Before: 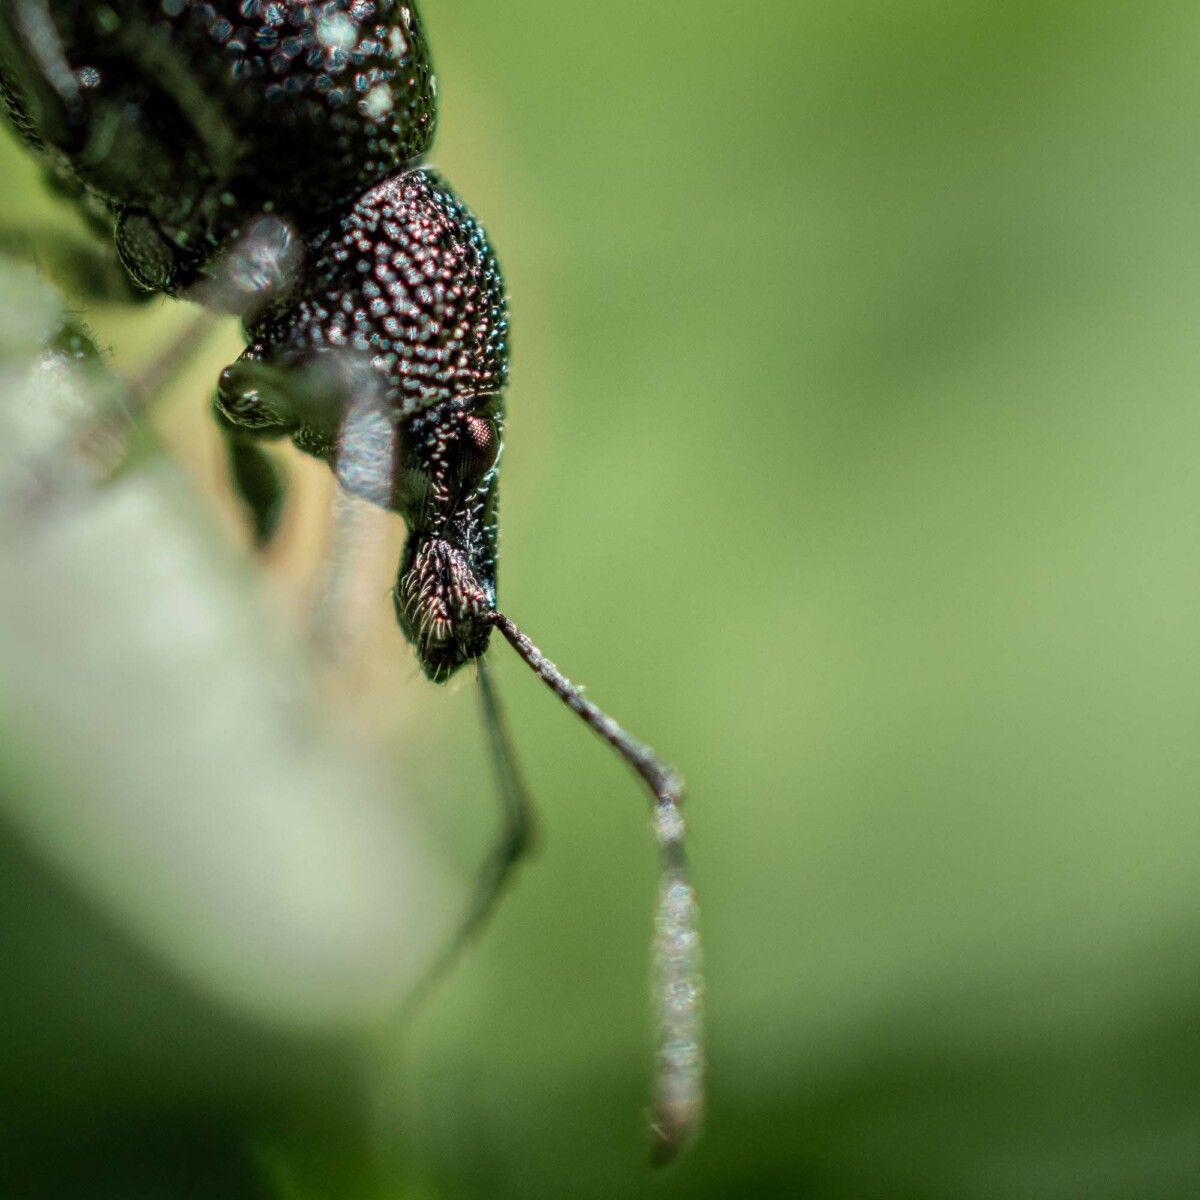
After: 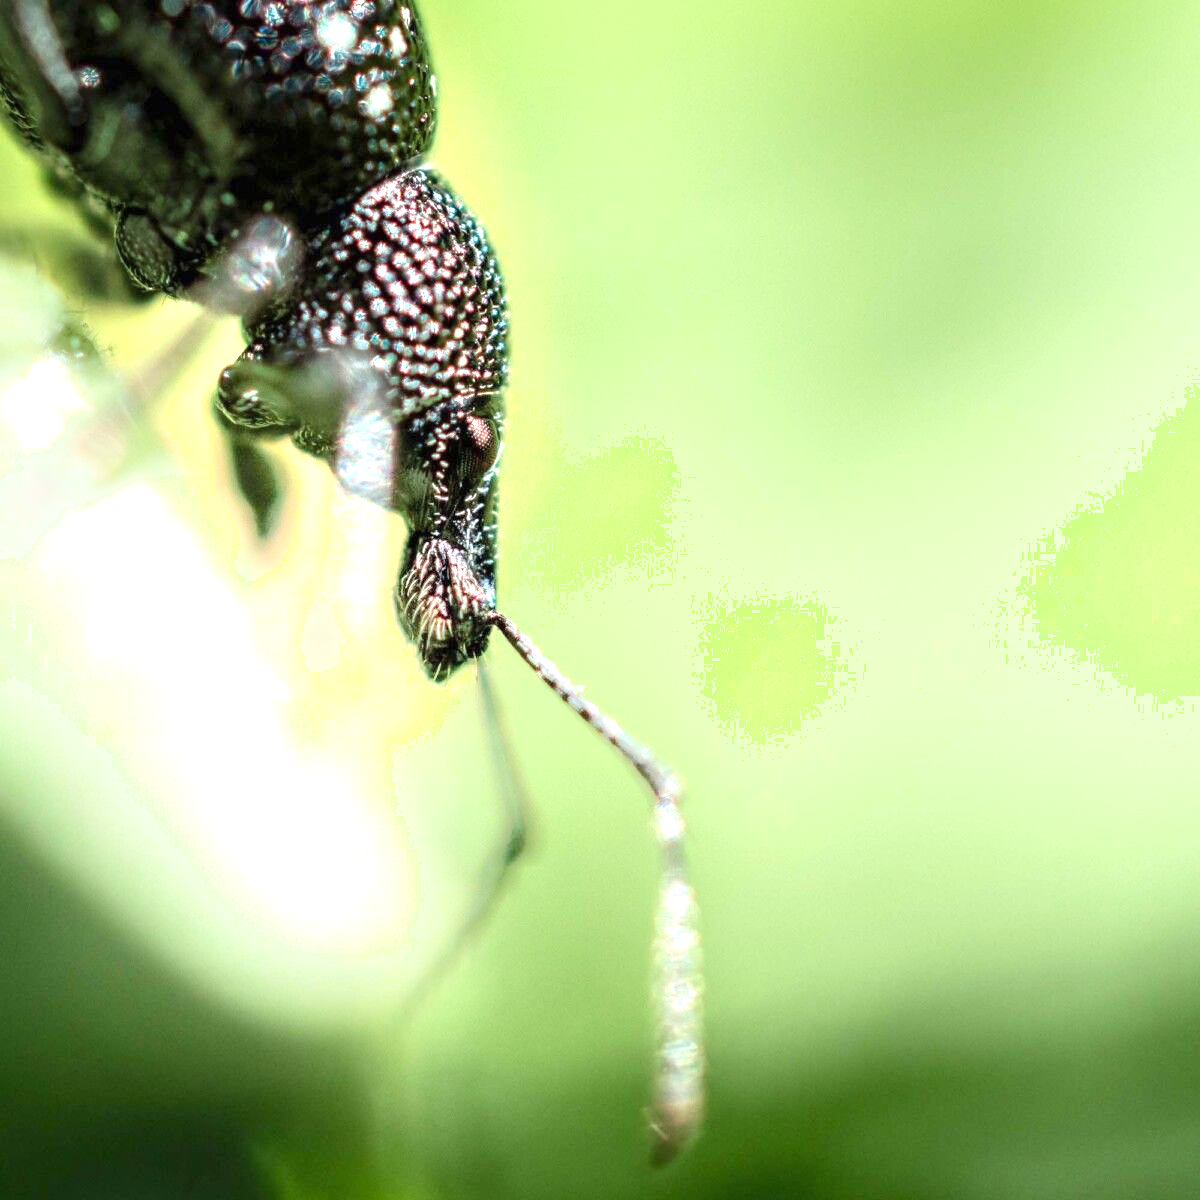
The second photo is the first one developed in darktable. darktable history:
exposure: black level correction 0, exposure 1.35 EV, compensate exposure bias true, compensate highlight preservation false
shadows and highlights: shadows -24.28, highlights 49.77, soften with gaussian
